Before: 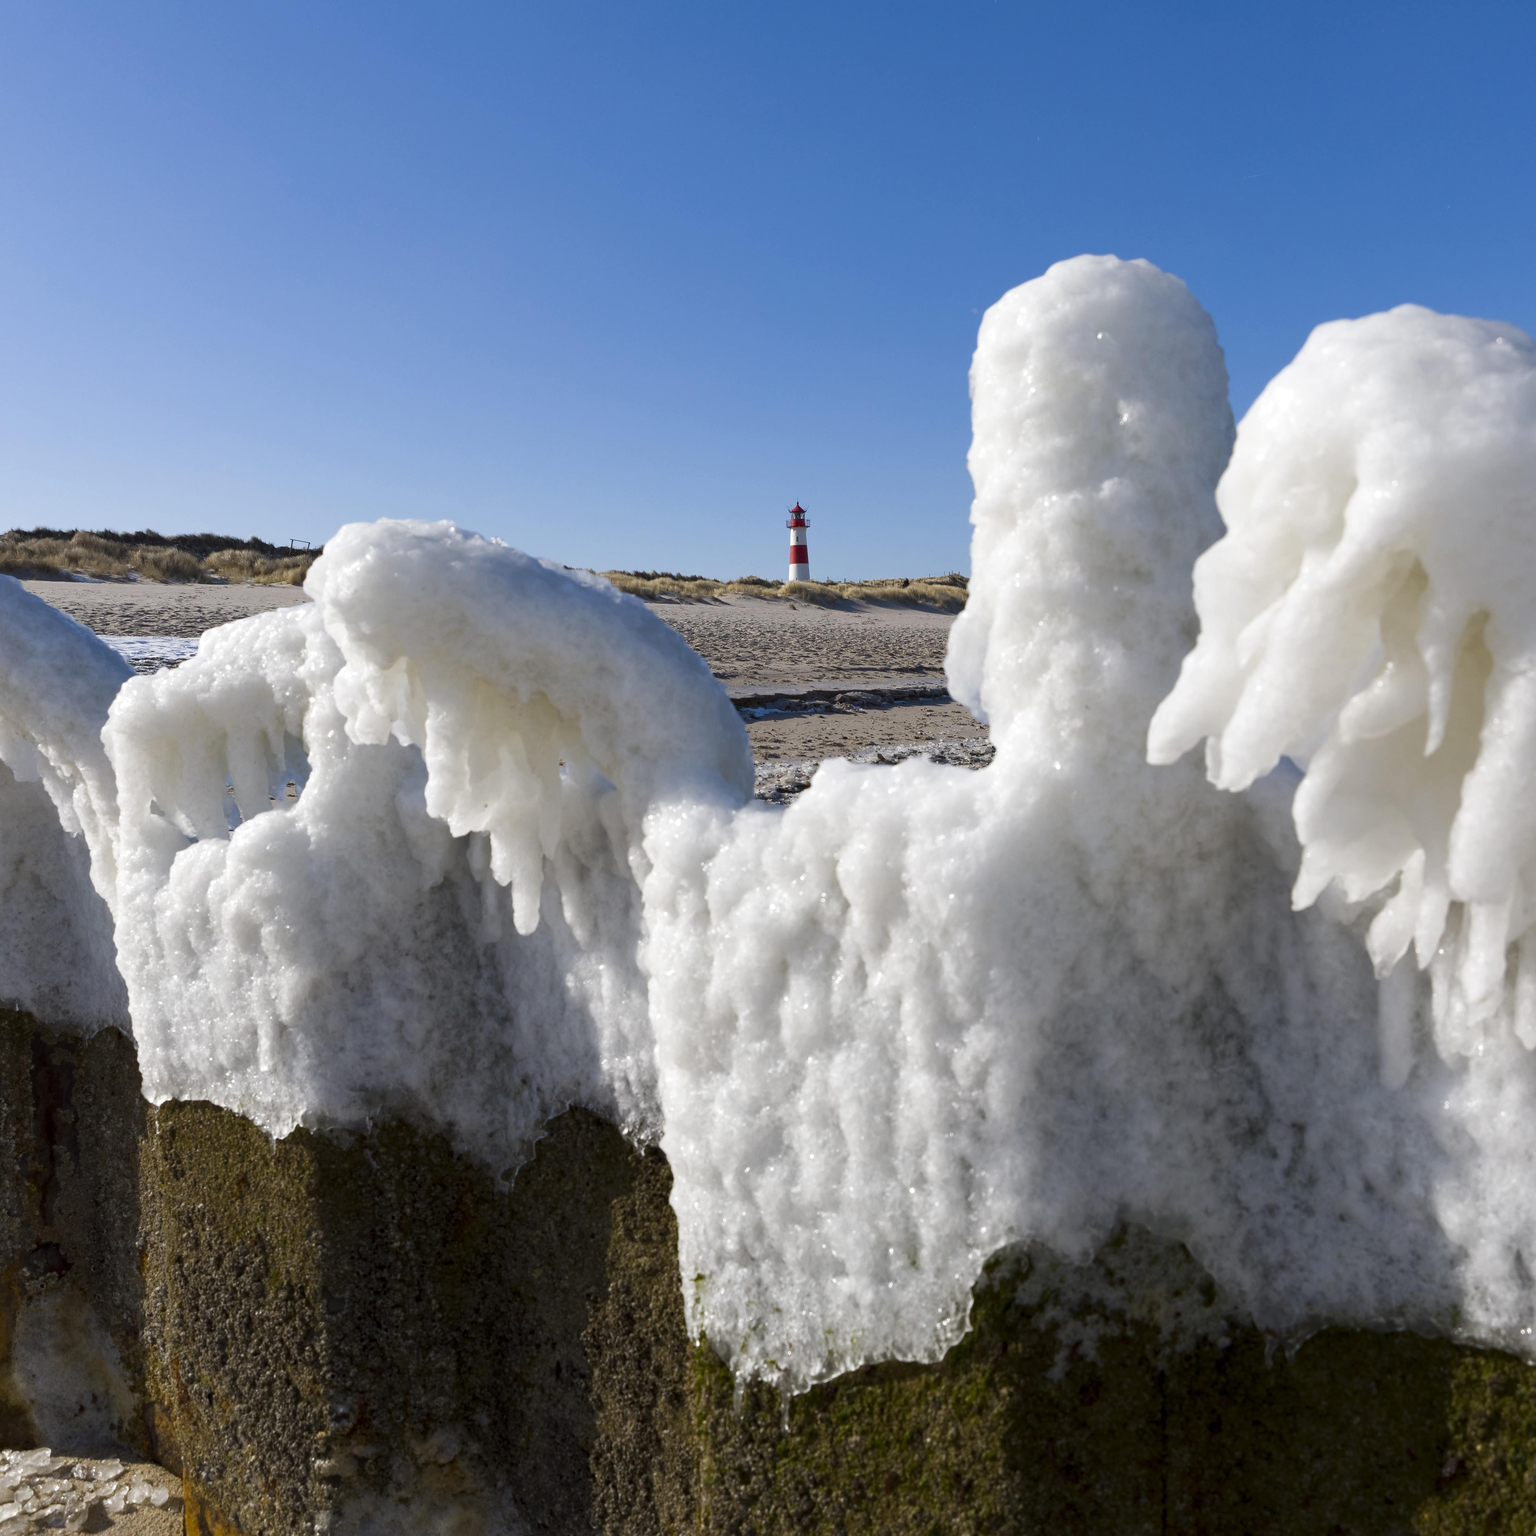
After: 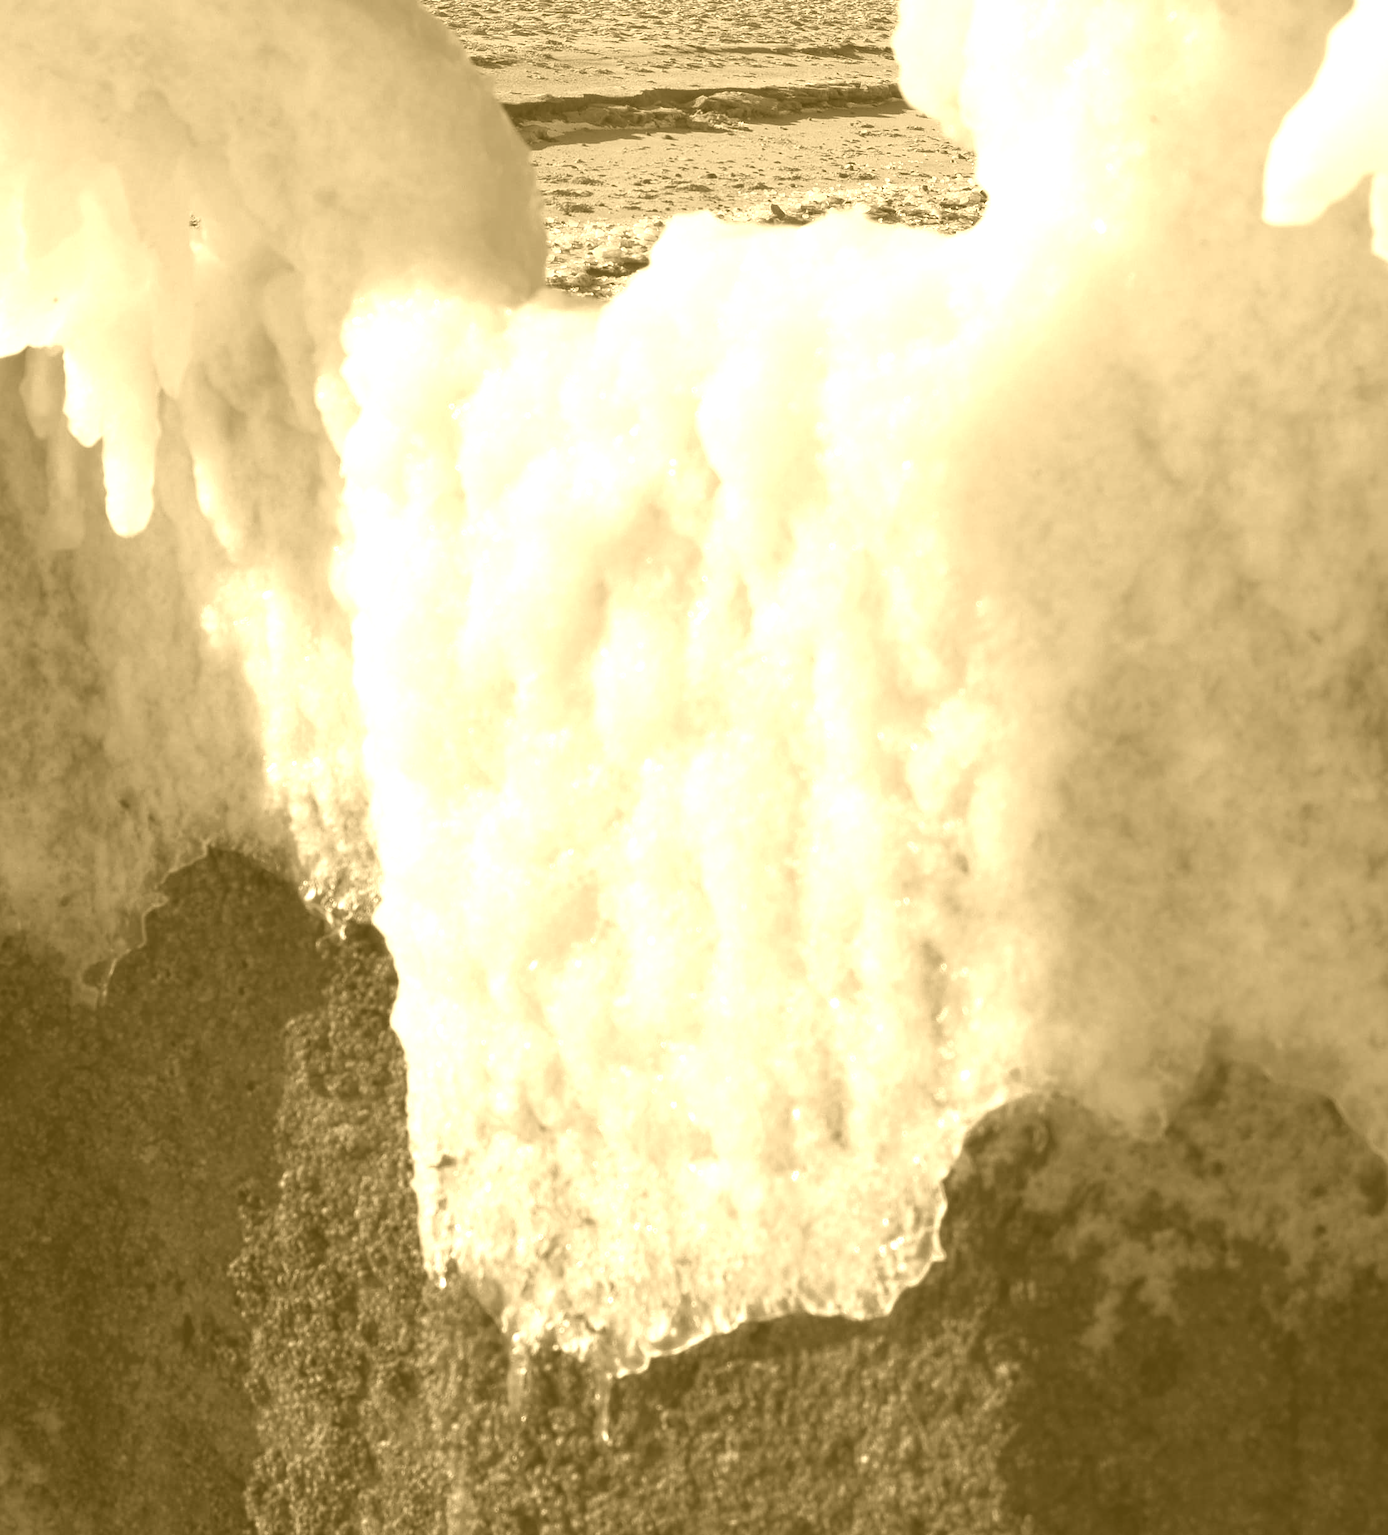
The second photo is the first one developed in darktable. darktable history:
crop: left 29.672%, top 41.786%, right 20.851%, bottom 3.487%
colorize: hue 36°, source mix 100%
